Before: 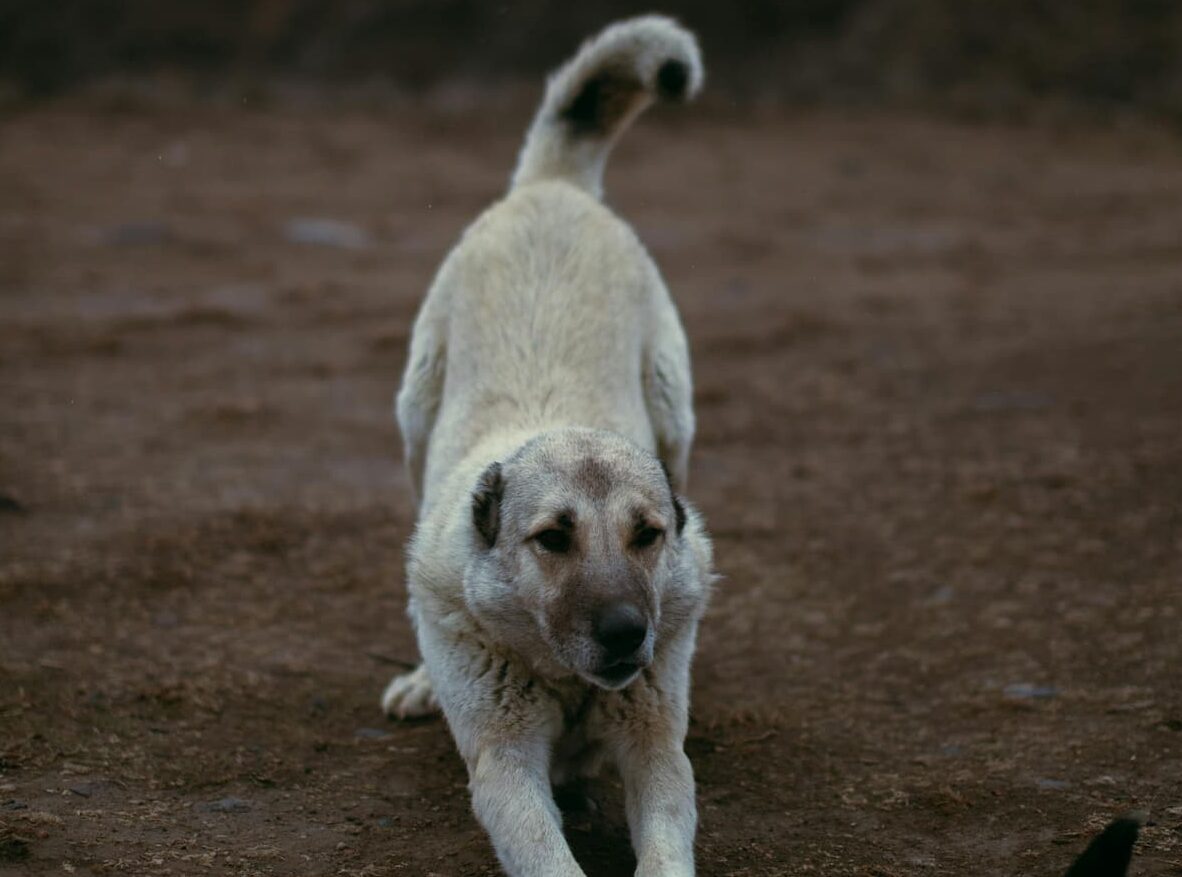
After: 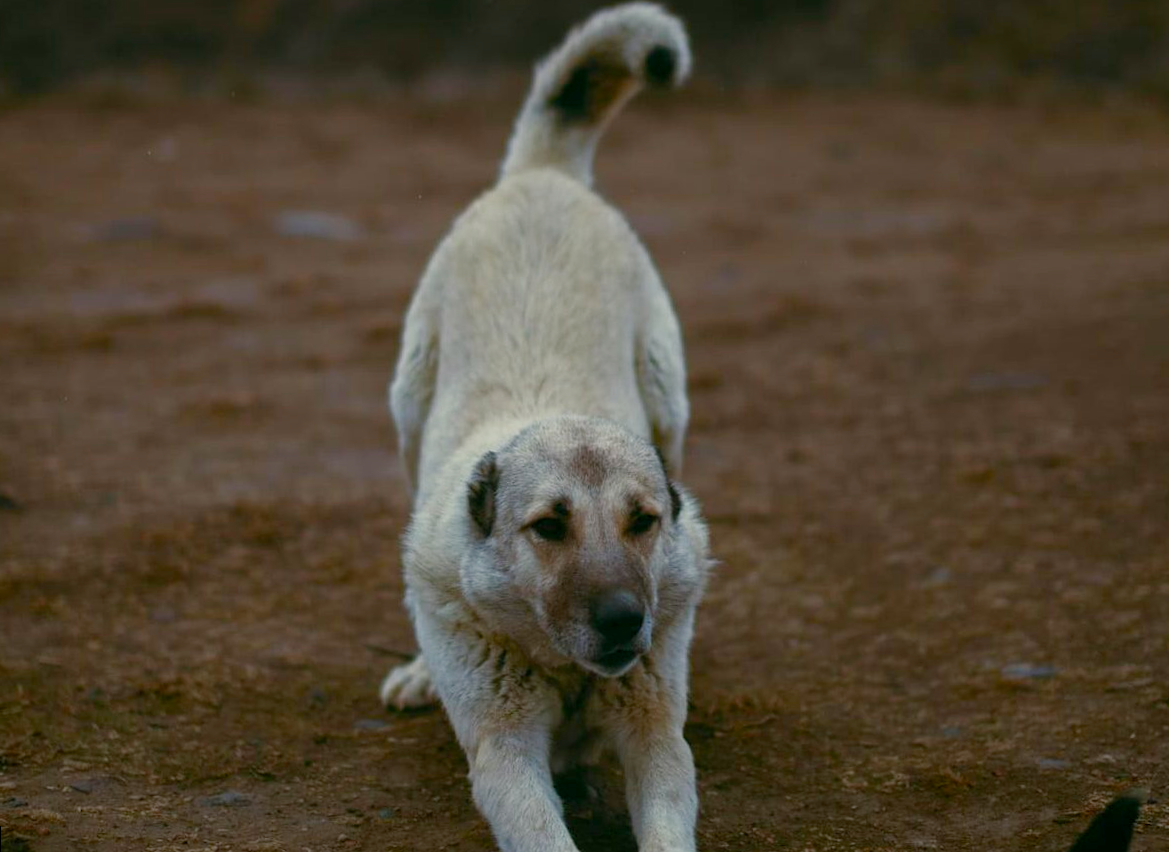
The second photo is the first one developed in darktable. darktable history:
color balance: output saturation 120%
rotate and perspective: rotation -1°, crop left 0.011, crop right 0.989, crop top 0.025, crop bottom 0.975
color balance rgb: shadows lift › chroma 1%, shadows lift › hue 113°, highlights gain › chroma 0.2%, highlights gain › hue 333°, perceptual saturation grading › global saturation 20%, perceptual saturation grading › highlights -50%, perceptual saturation grading › shadows 25%, contrast -10%
